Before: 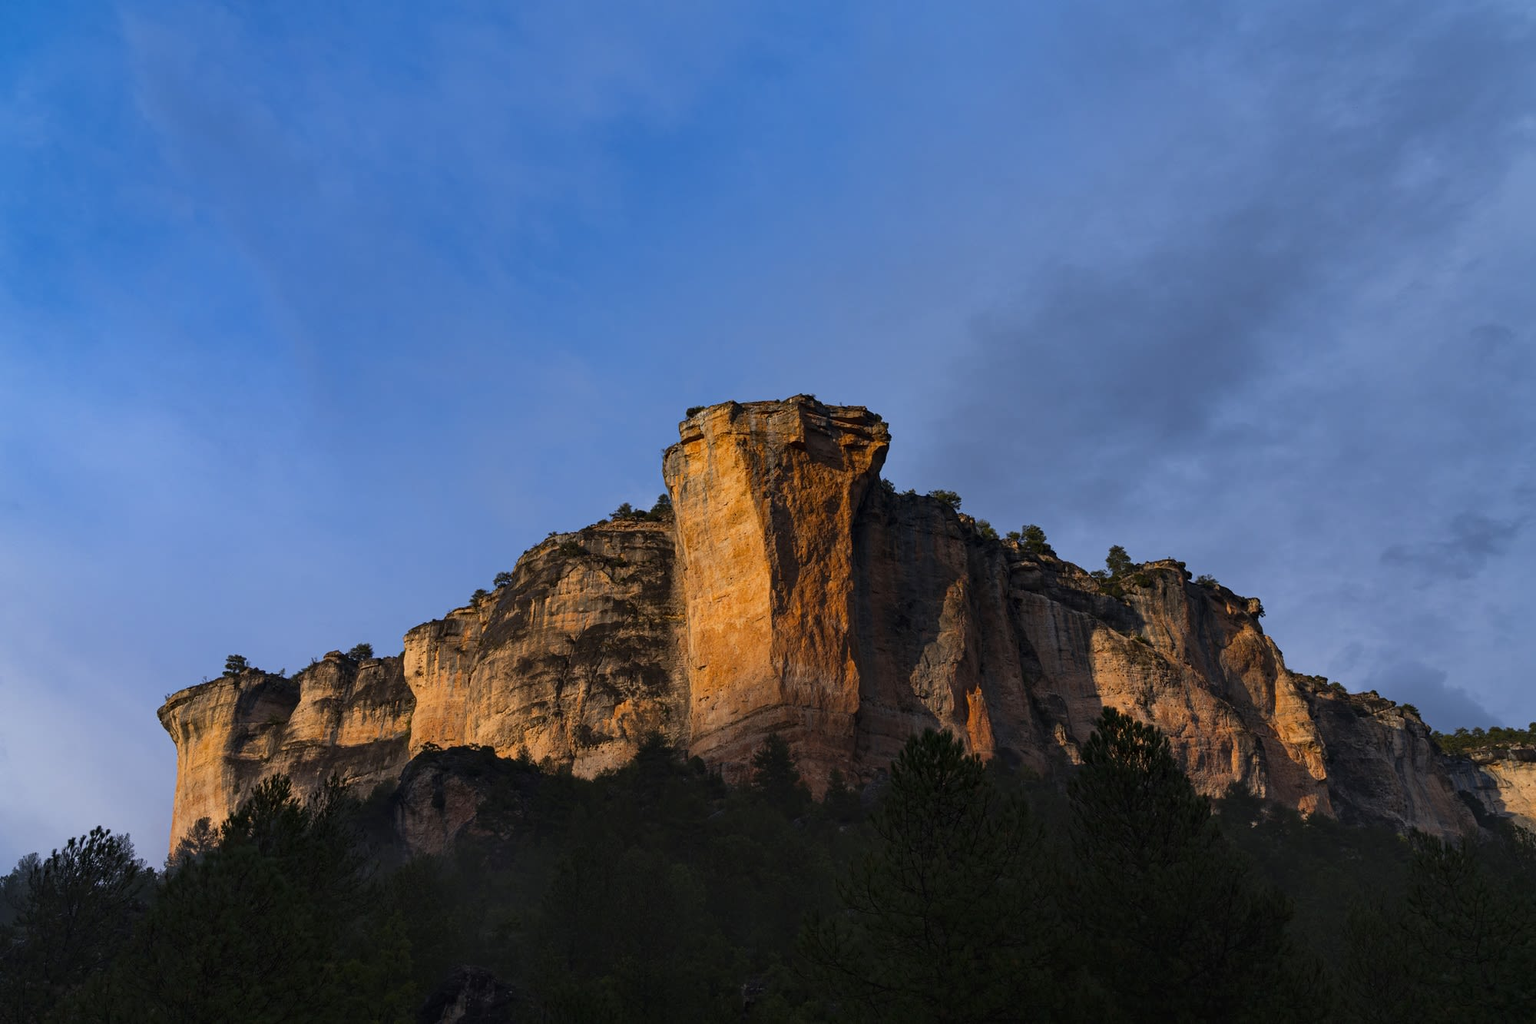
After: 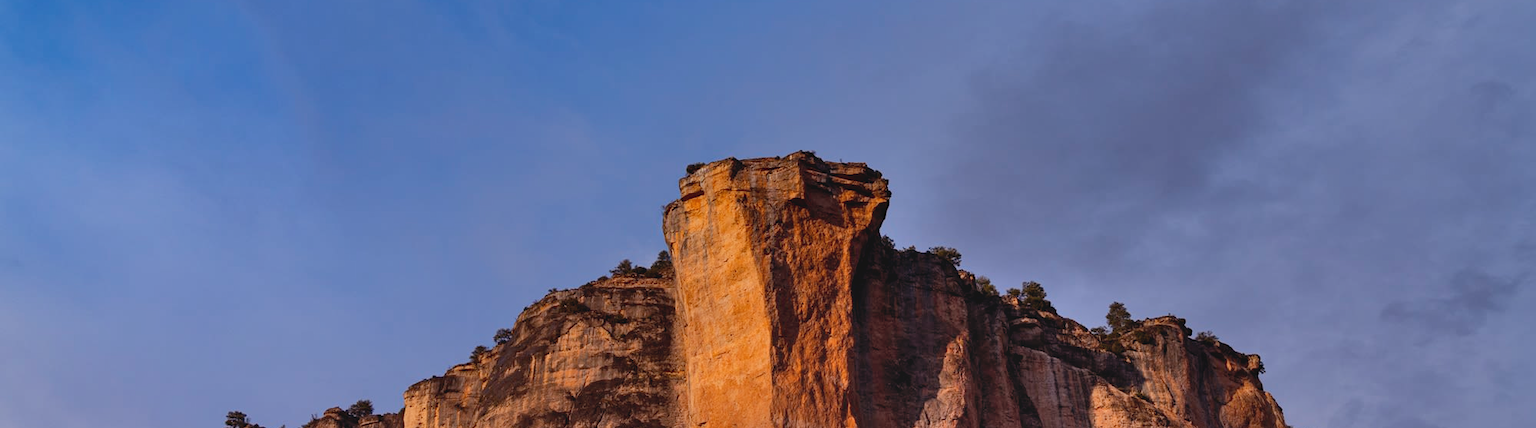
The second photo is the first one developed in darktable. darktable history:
rgb levels: mode RGB, independent channels, levels [[0, 0.474, 1], [0, 0.5, 1], [0, 0.5, 1]]
crop and rotate: top 23.84%, bottom 34.294%
shadows and highlights: shadows 60, soften with gaussian
contrast brightness saturation: contrast -0.1, saturation -0.1
exposure: black level correction 0.001, exposure -0.2 EV, compensate highlight preservation false
